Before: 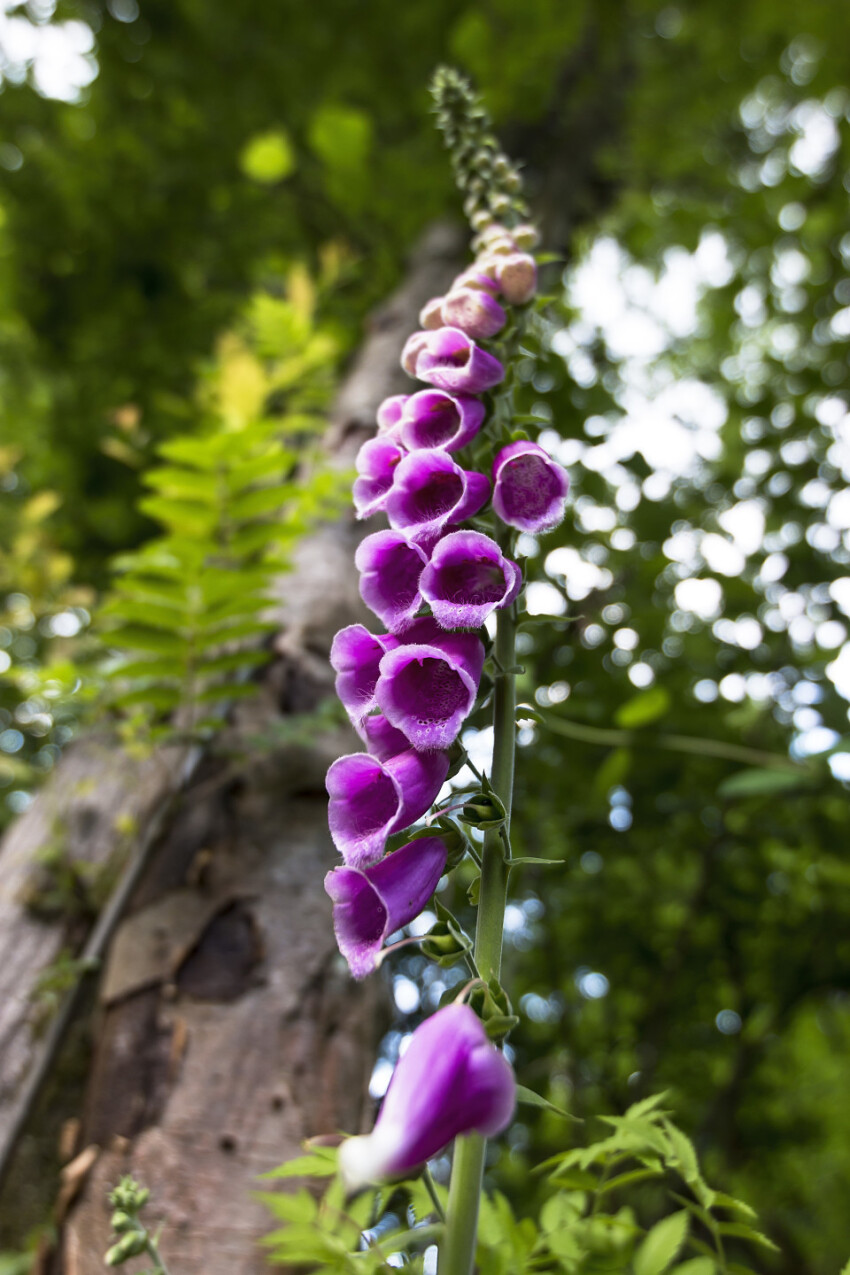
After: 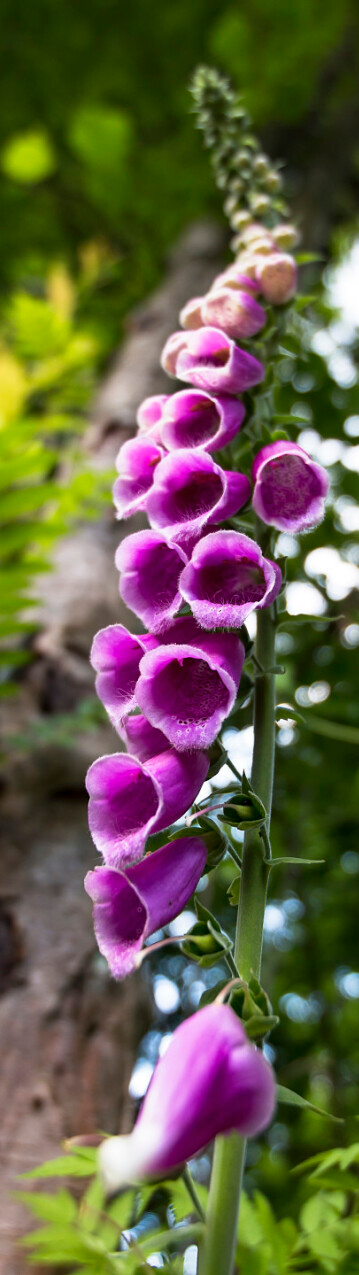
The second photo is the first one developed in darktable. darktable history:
crop: left 28.308%, right 29.453%
